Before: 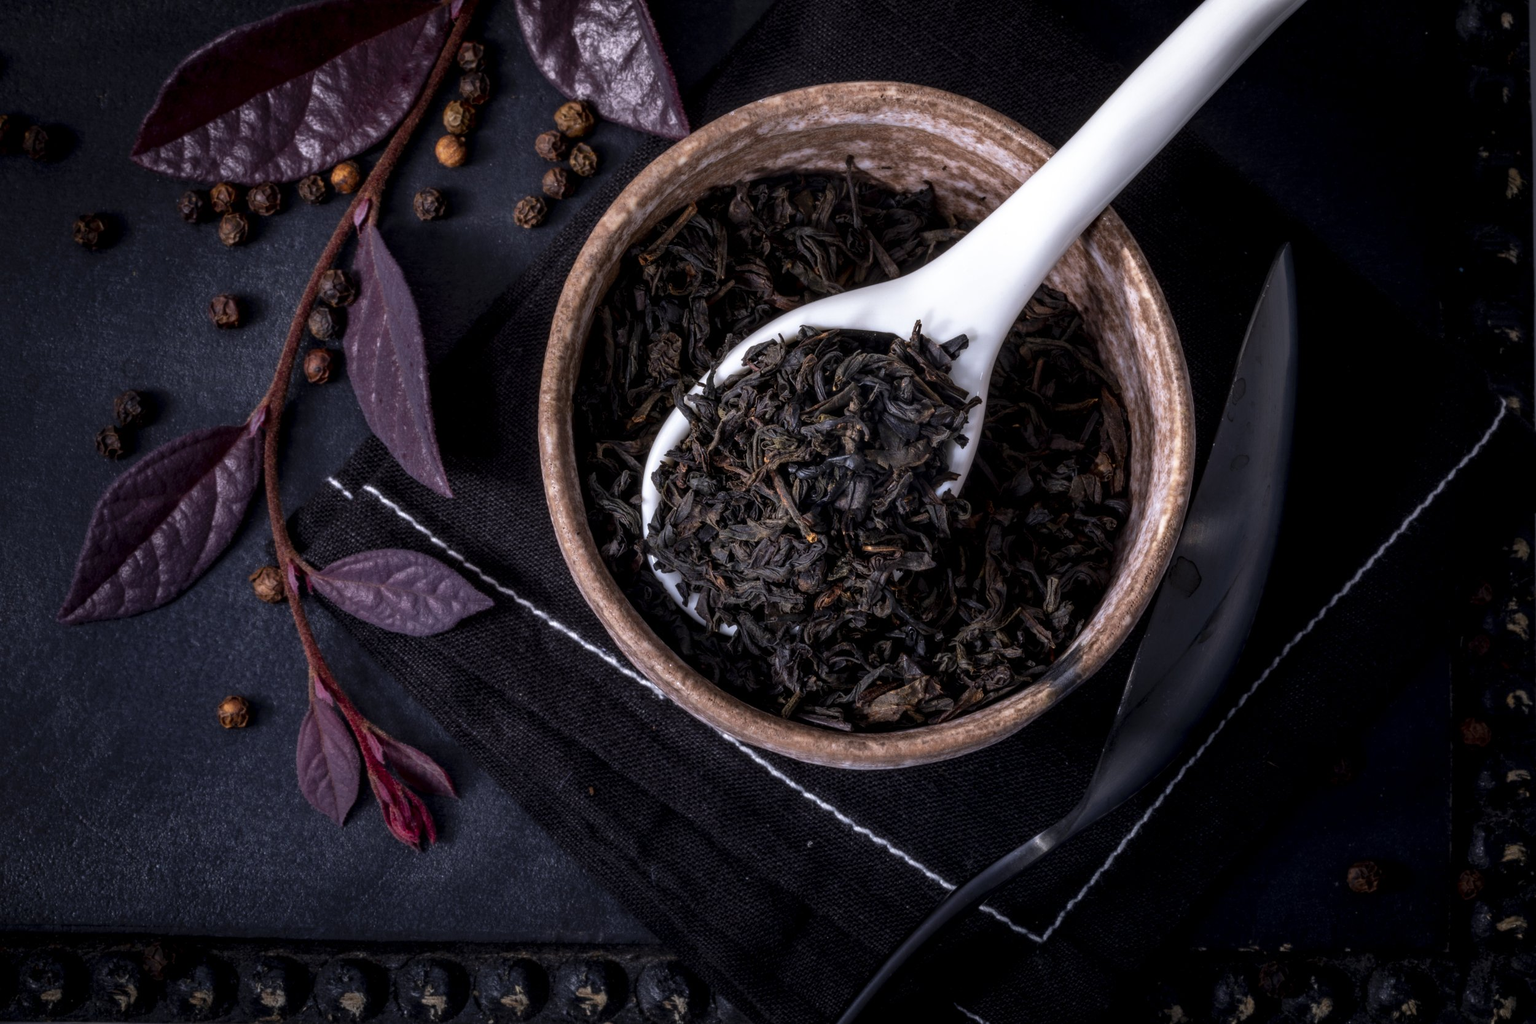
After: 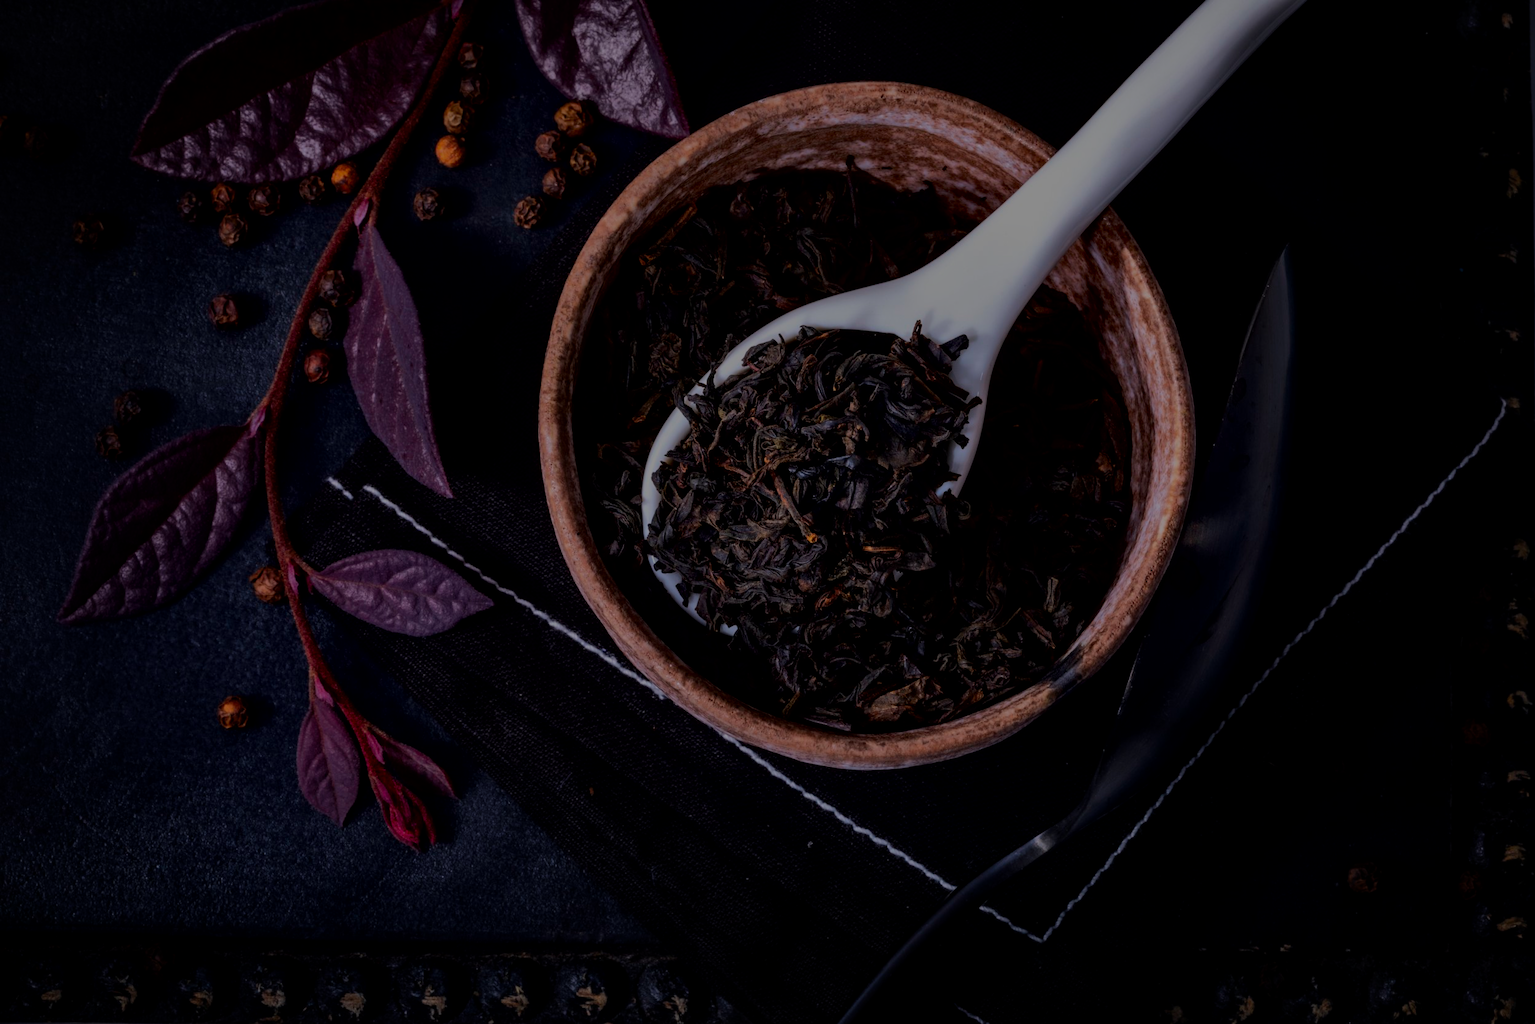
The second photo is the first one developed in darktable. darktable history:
local contrast: mode bilateral grid, contrast 100, coarseness 100, detail 165%, midtone range 0.2
color correction: highlights b* -0.03, saturation 1.83
exposure: exposure -2.441 EV, compensate exposure bias true, compensate highlight preservation false
tone equalizer: edges refinement/feathering 500, mask exposure compensation -1.57 EV, preserve details no
